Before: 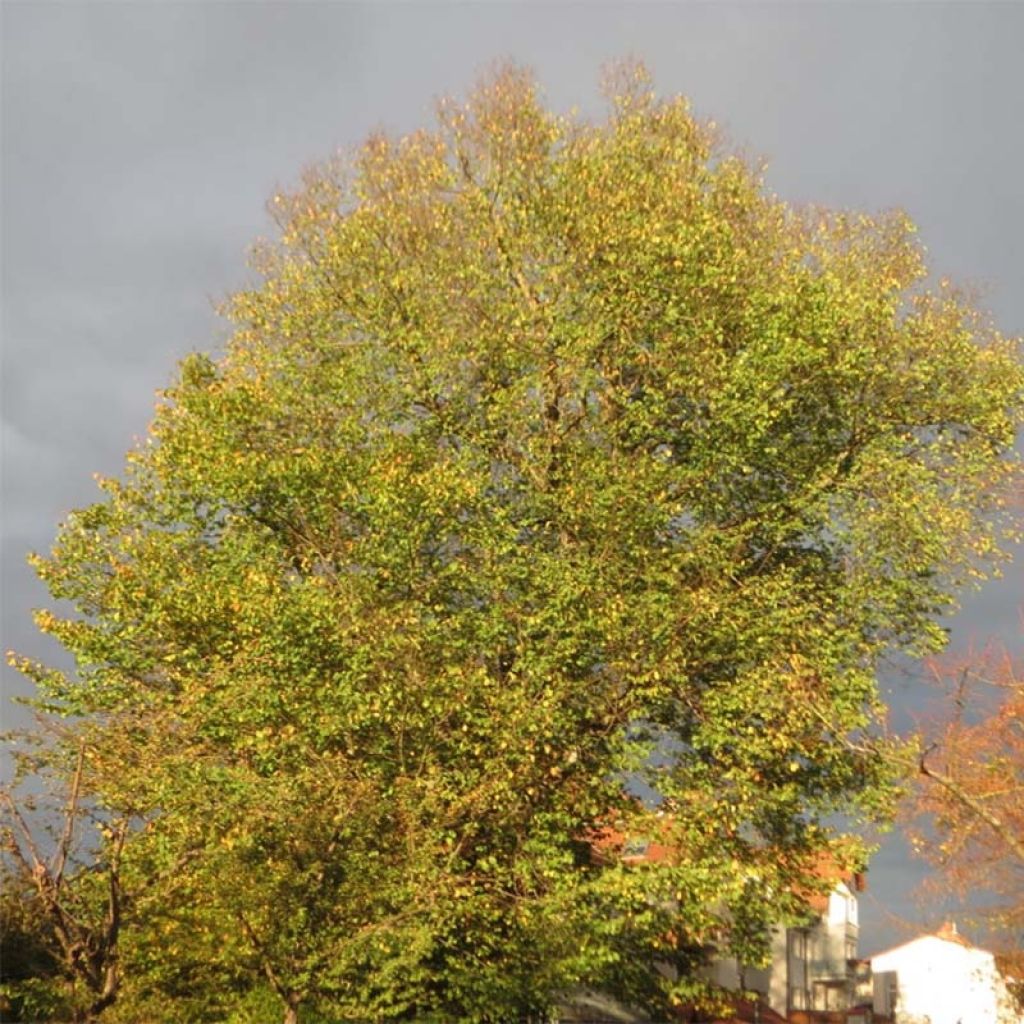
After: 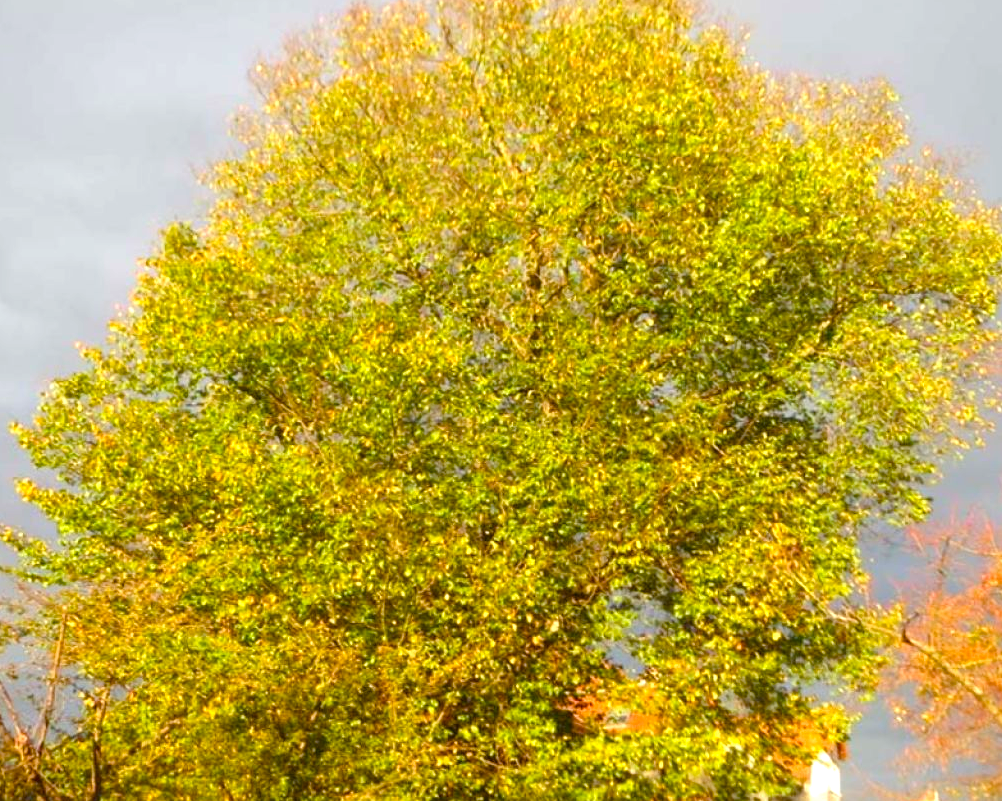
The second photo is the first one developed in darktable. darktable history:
exposure: black level correction 0, exposure 0.691 EV, compensate highlight preservation false
color balance rgb: perceptual saturation grading › global saturation 20%, perceptual saturation grading › highlights 2.08%, perceptual saturation grading › shadows 49.762%, global vibrance 9.962%
crop and rotate: left 1.848%, top 12.865%, right 0.284%, bottom 8.843%
